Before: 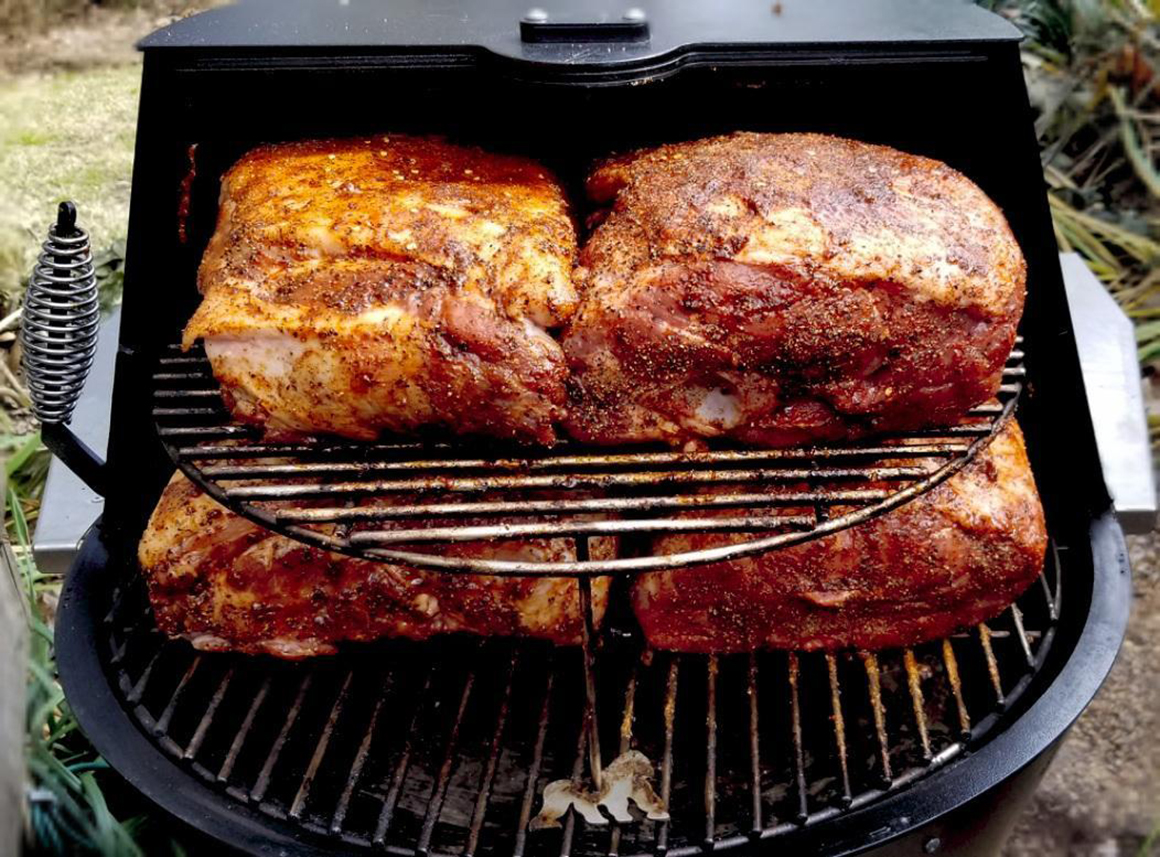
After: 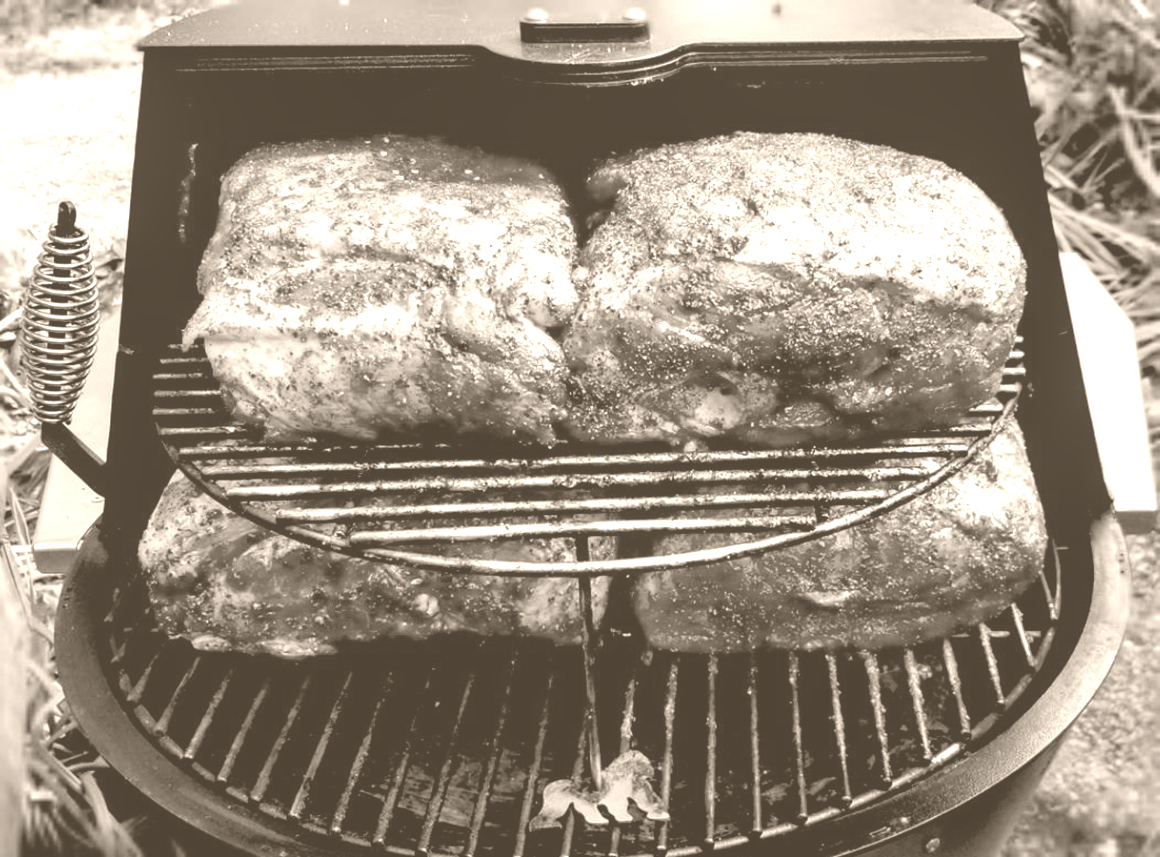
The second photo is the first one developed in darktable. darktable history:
colorize: hue 34.49°, saturation 35.33%, source mix 100%, version 1
local contrast: detail 110%
